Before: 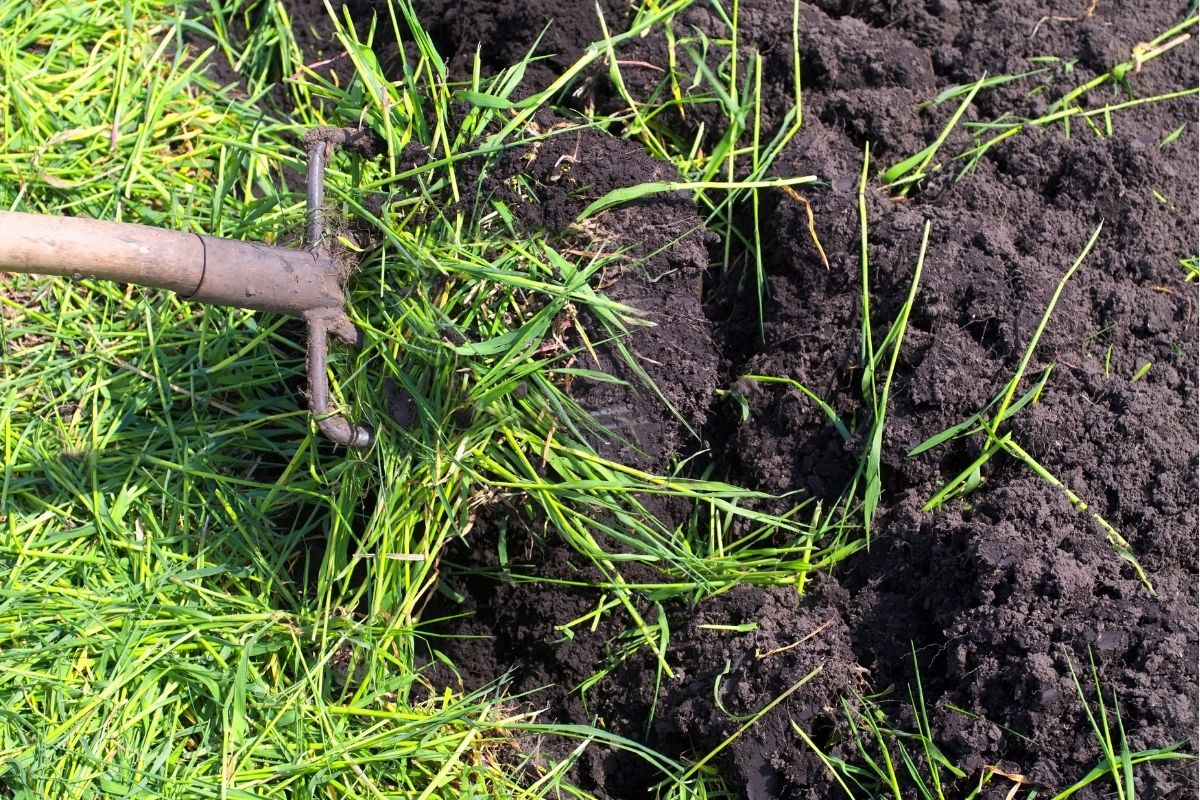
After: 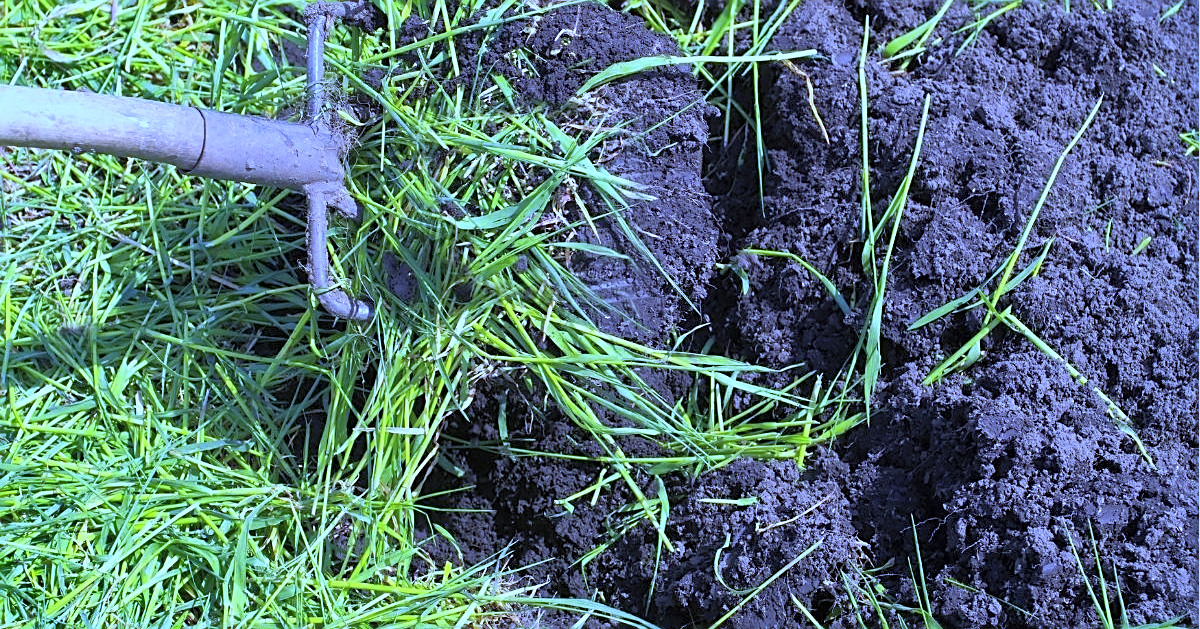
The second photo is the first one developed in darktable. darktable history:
white balance: red 0.766, blue 1.537
crop and rotate: top 15.774%, bottom 5.506%
shadows and highlights: shadows 5, soften with gaussian
sharpen: on, module defaults
contrast brightness saturation: brightness 0.15
